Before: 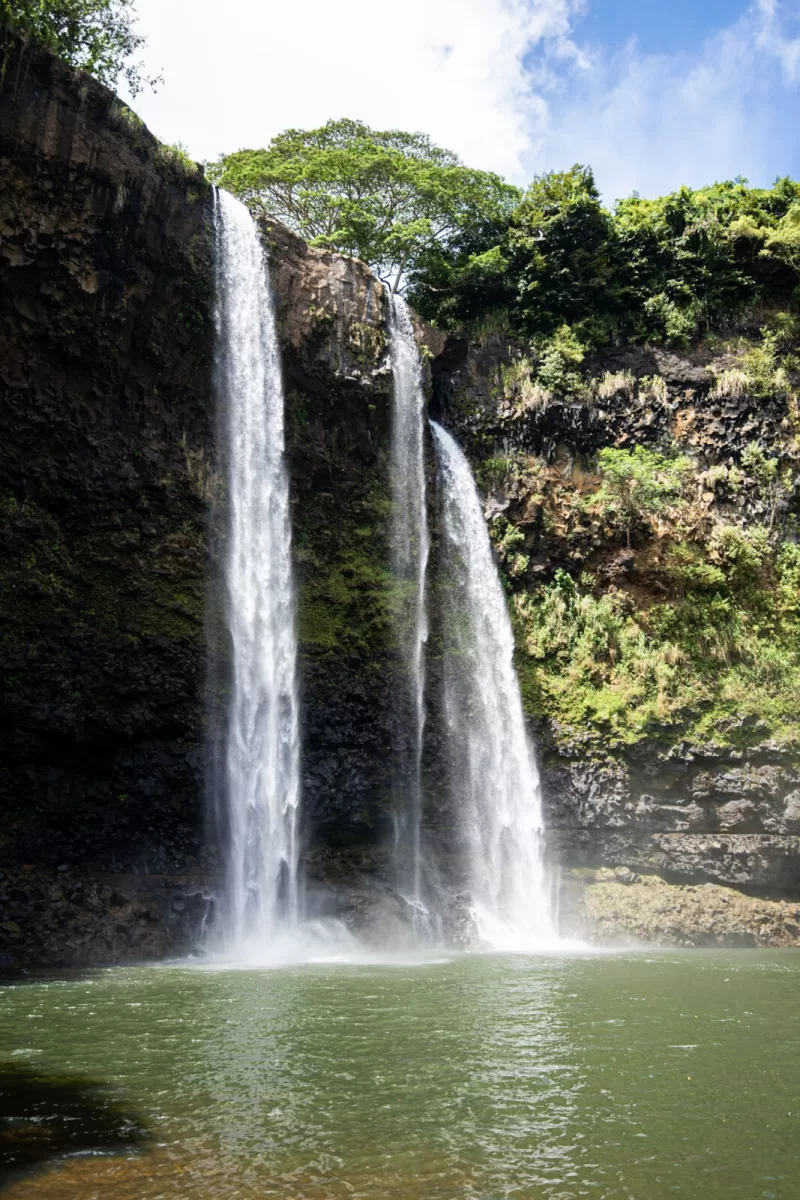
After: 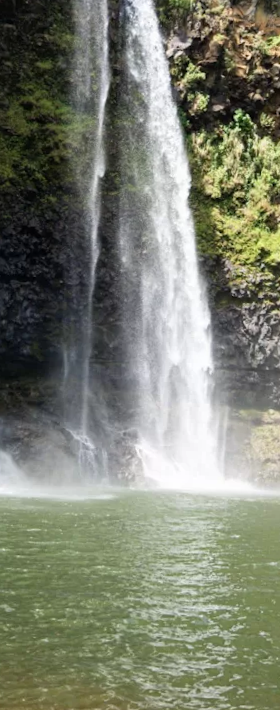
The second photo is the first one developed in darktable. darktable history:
crop: left 40.878%, top 39.176%, right 25.993%, bottom 3.081%
rotate and perspective: rotation 2.27°, automatic cropping off
